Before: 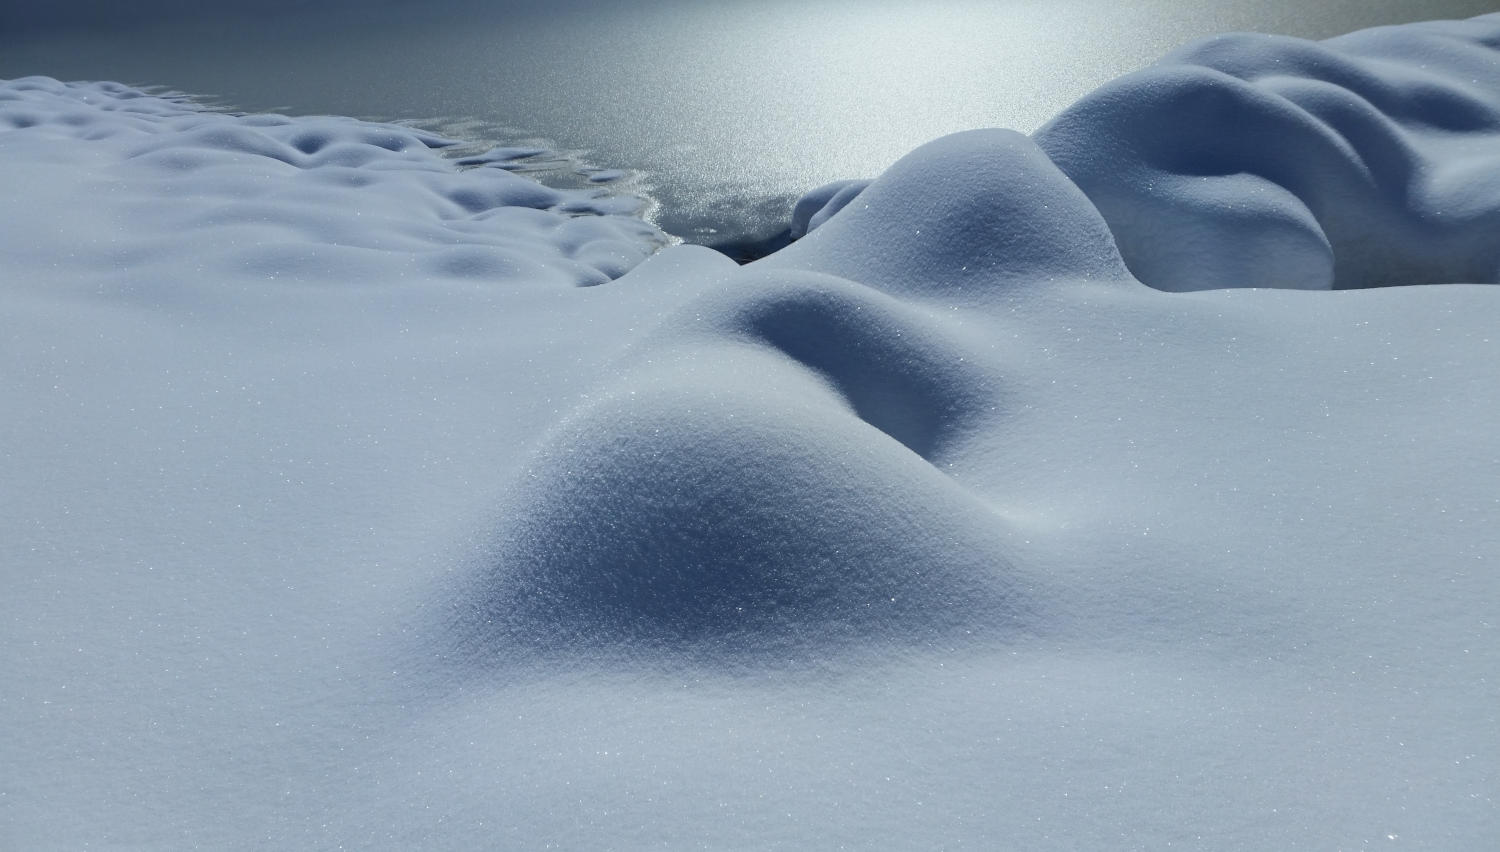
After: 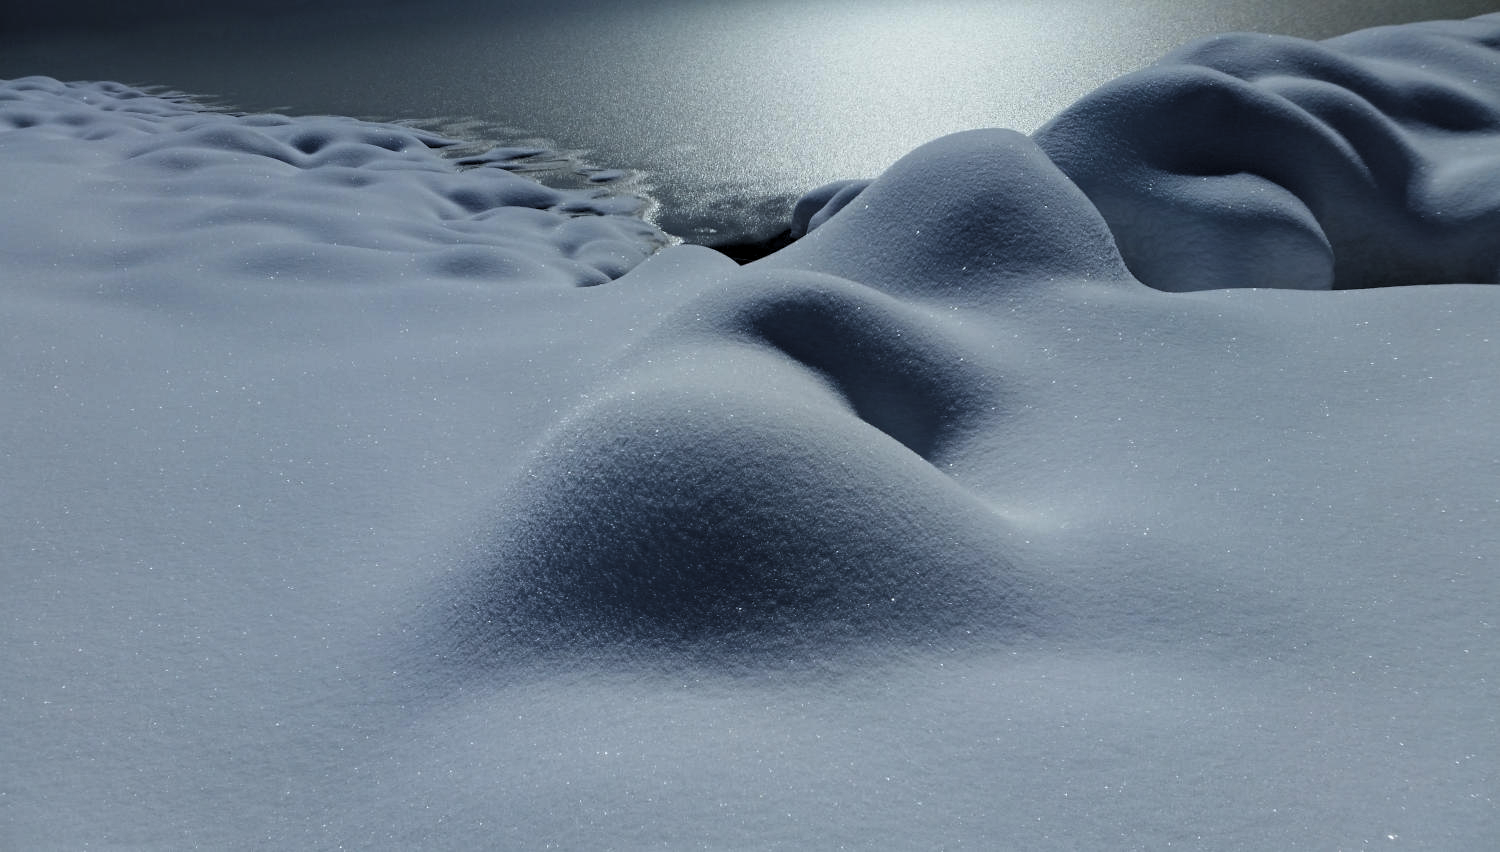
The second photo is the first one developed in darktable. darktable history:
levels: levels [0.116, 0.574, 1]
haze removal: compatibility mode true, adaptive false
